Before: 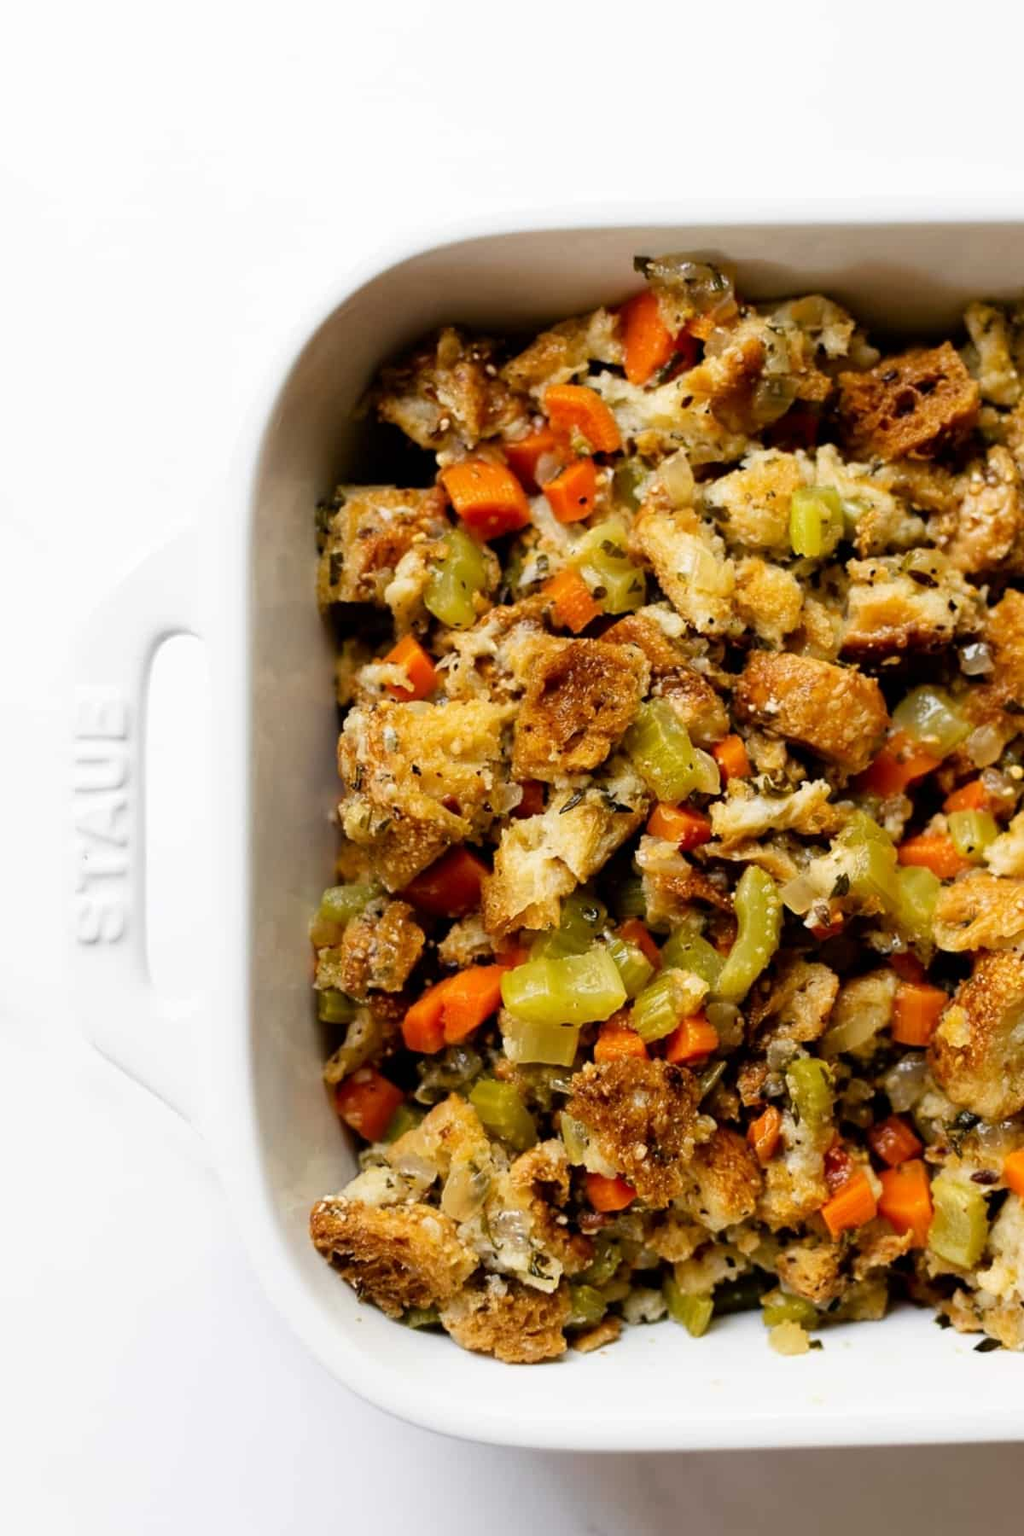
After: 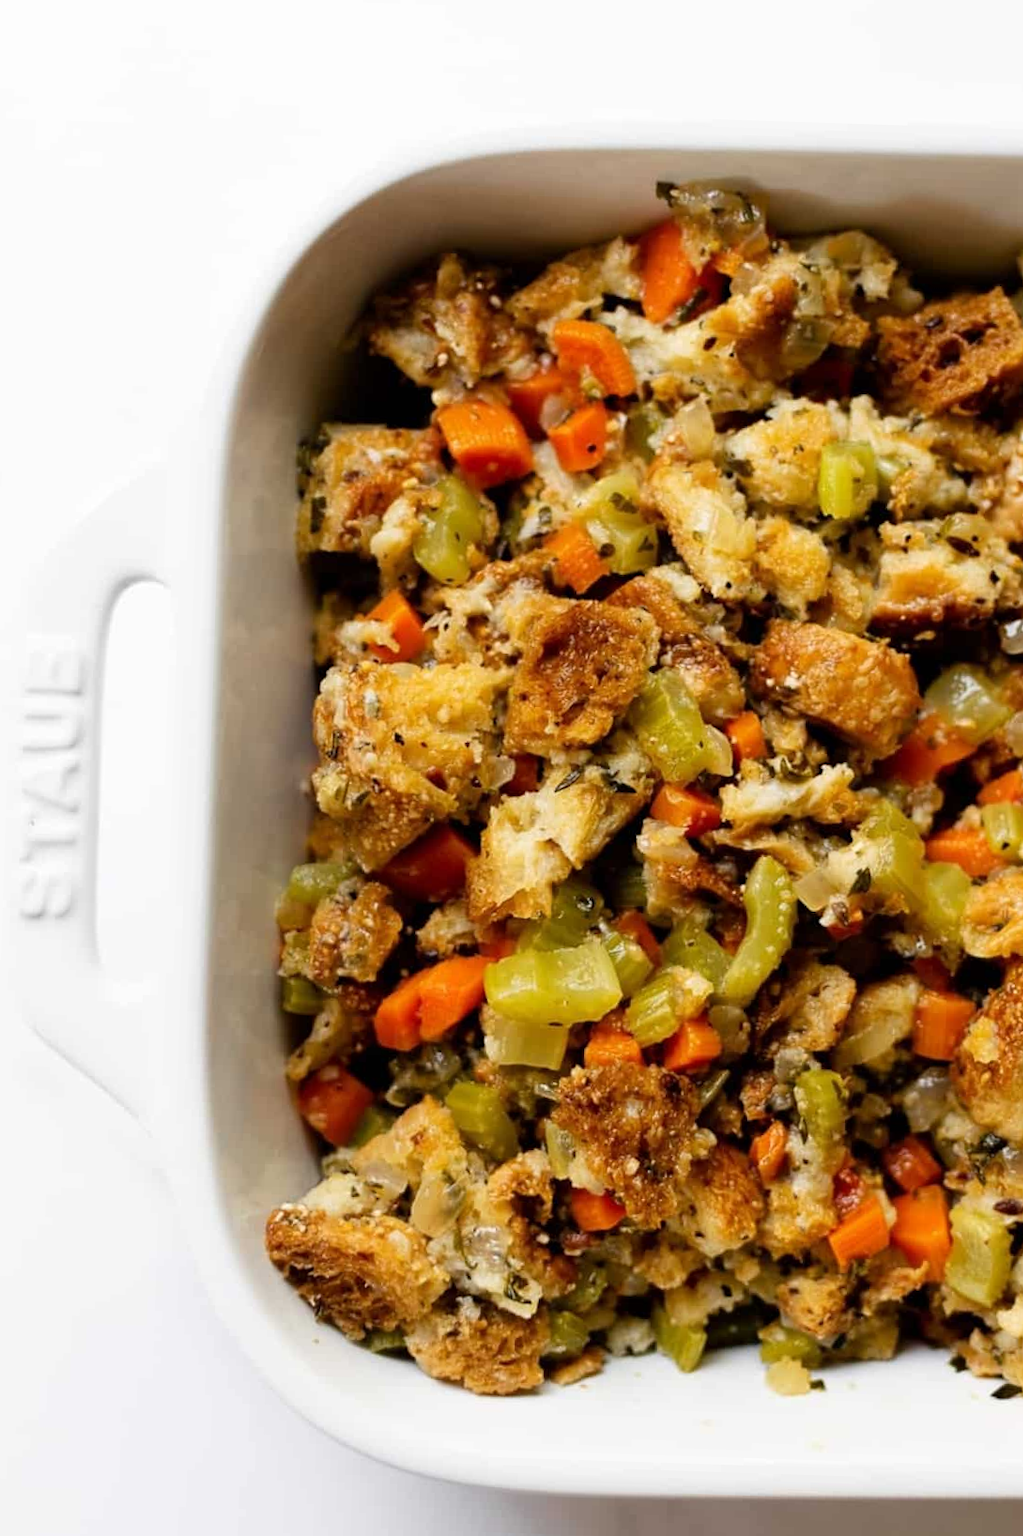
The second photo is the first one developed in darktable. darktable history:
crop and rotate: angle -1.87°, left 3.105%, top 4.133%, right 1.579%, bottom 0.575%
